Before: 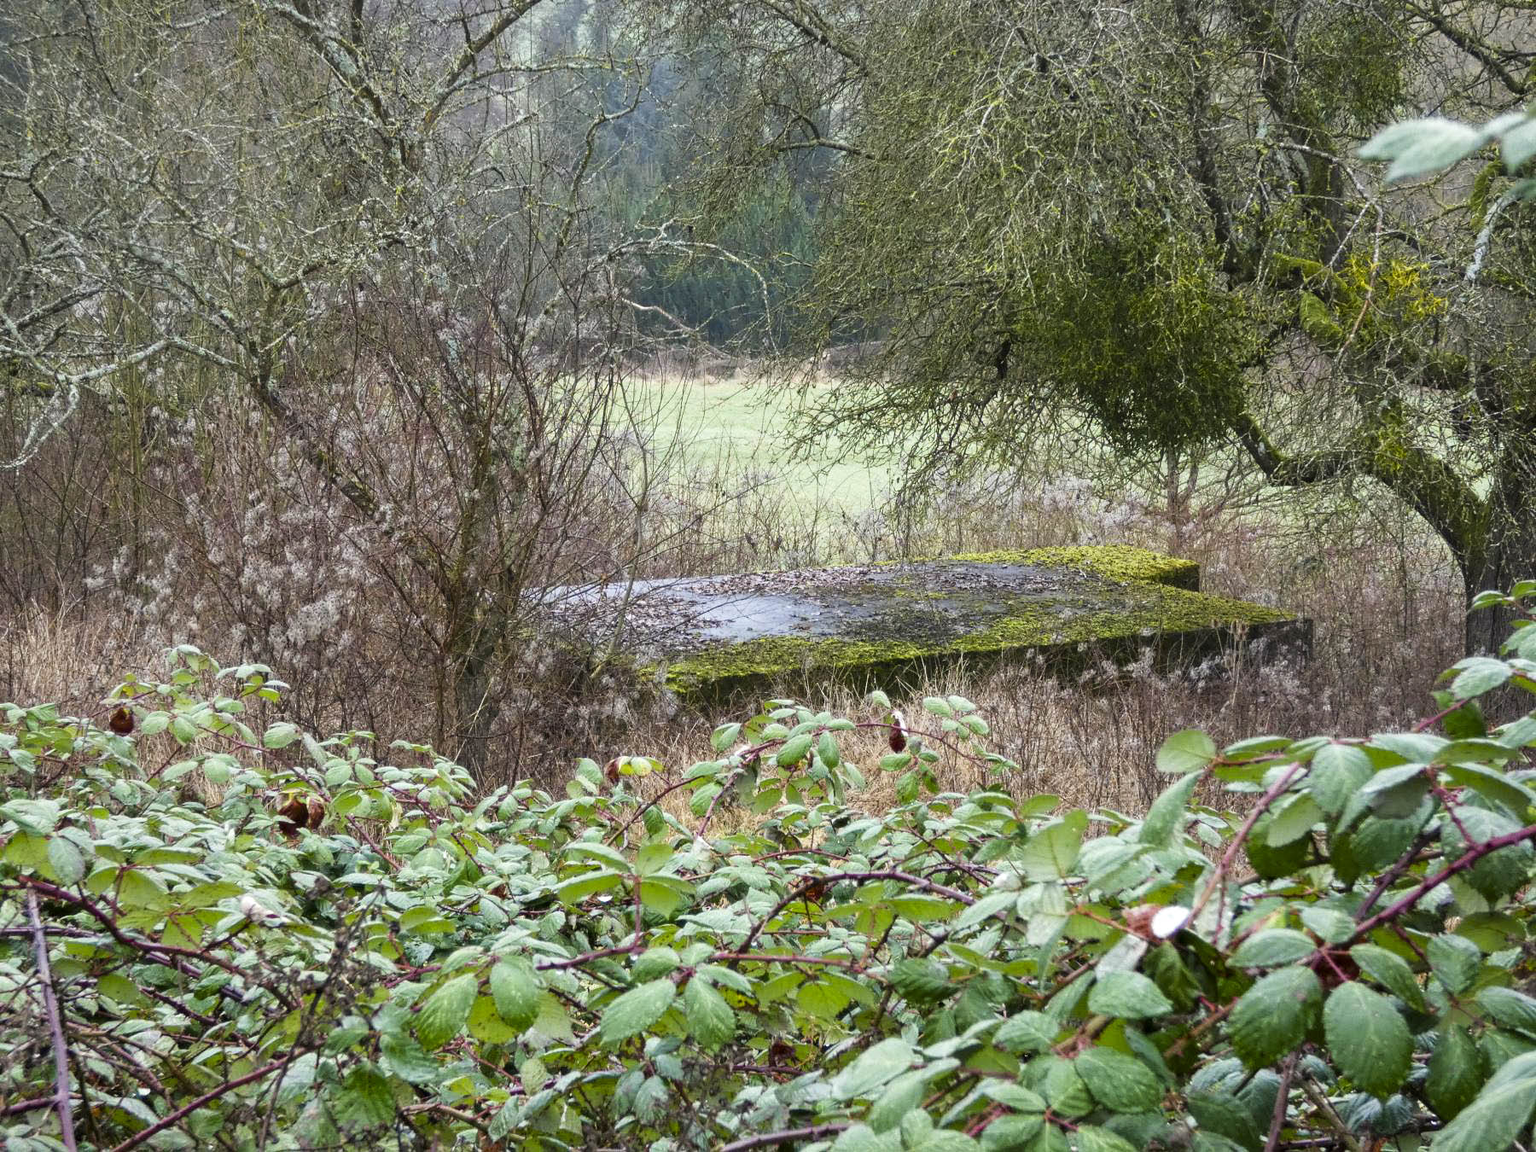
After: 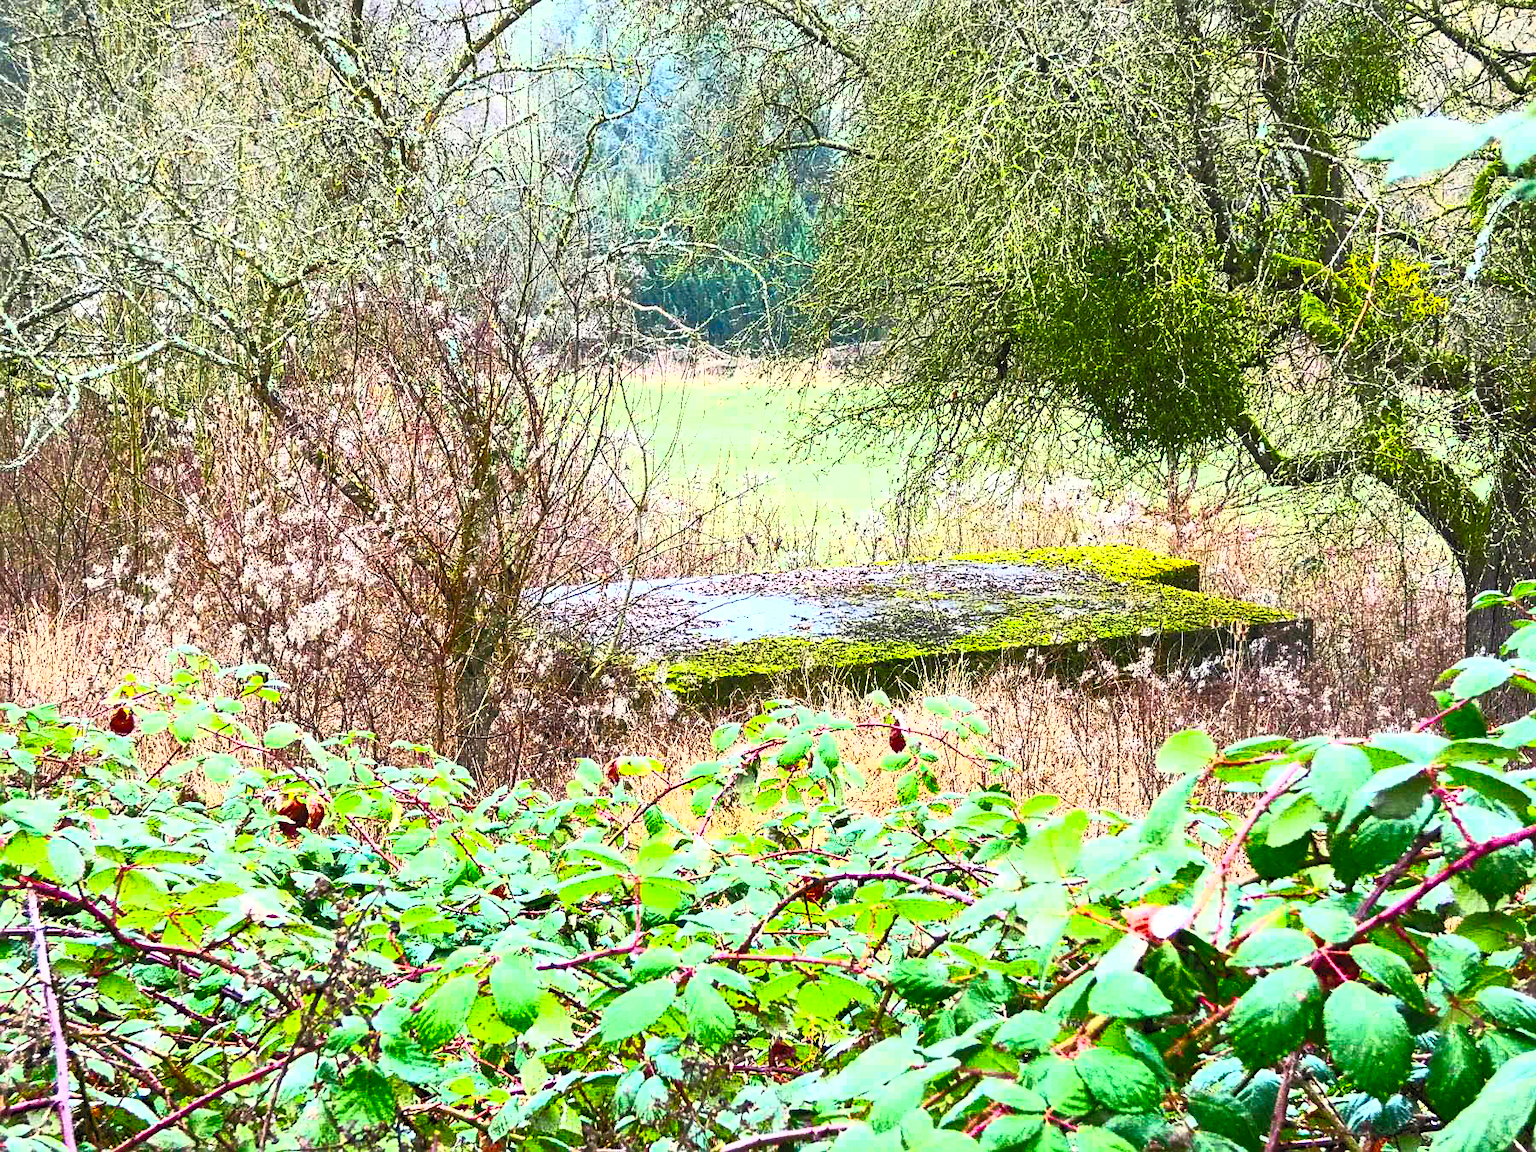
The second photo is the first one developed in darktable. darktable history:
contrast brightness saturation: contrast 1, brightness 1, saturation 1
sharpen: on, module defaults
